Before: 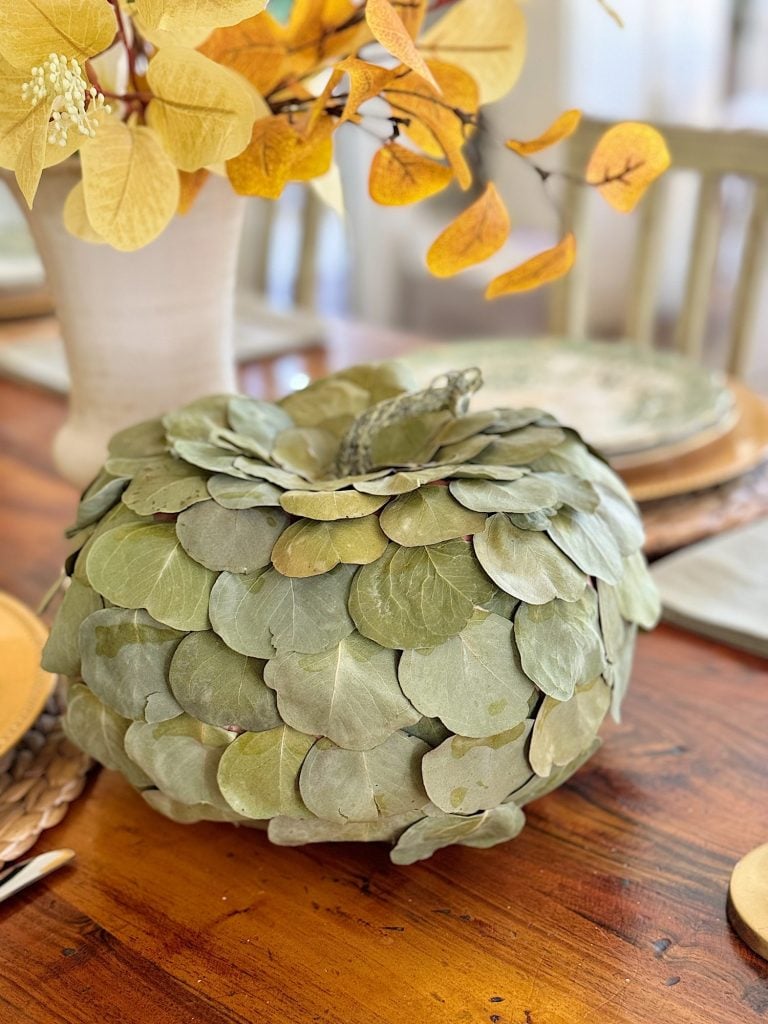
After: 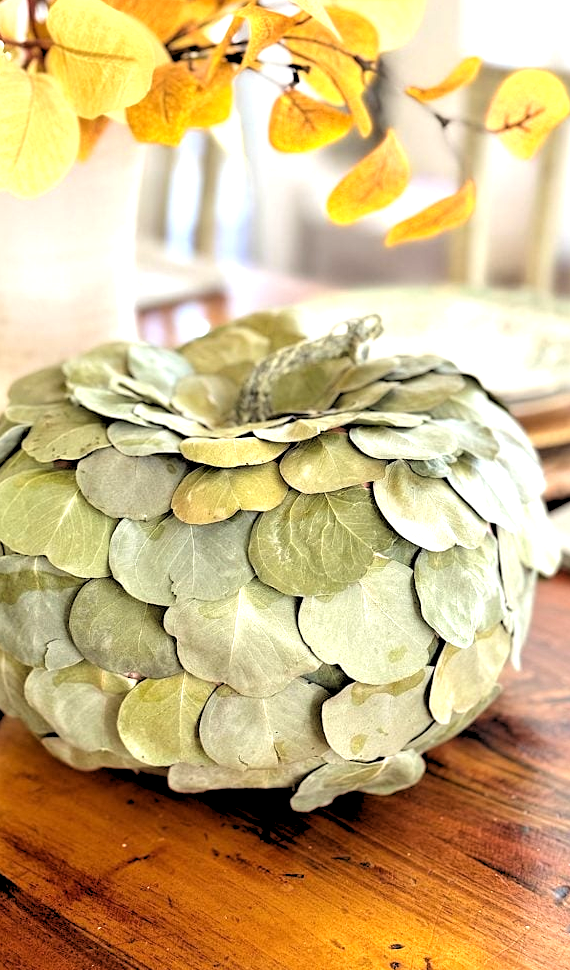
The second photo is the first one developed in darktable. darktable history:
crop and rotate: left 13.15%, top 5.251%, right 12.609%
exposure: exposure 0.74 EV, compensate highlight preservation false
rgb levels: levels [[0.034, 0.472, 0.904], [0, 0.5, 1], [0, 0.5, 1]]
